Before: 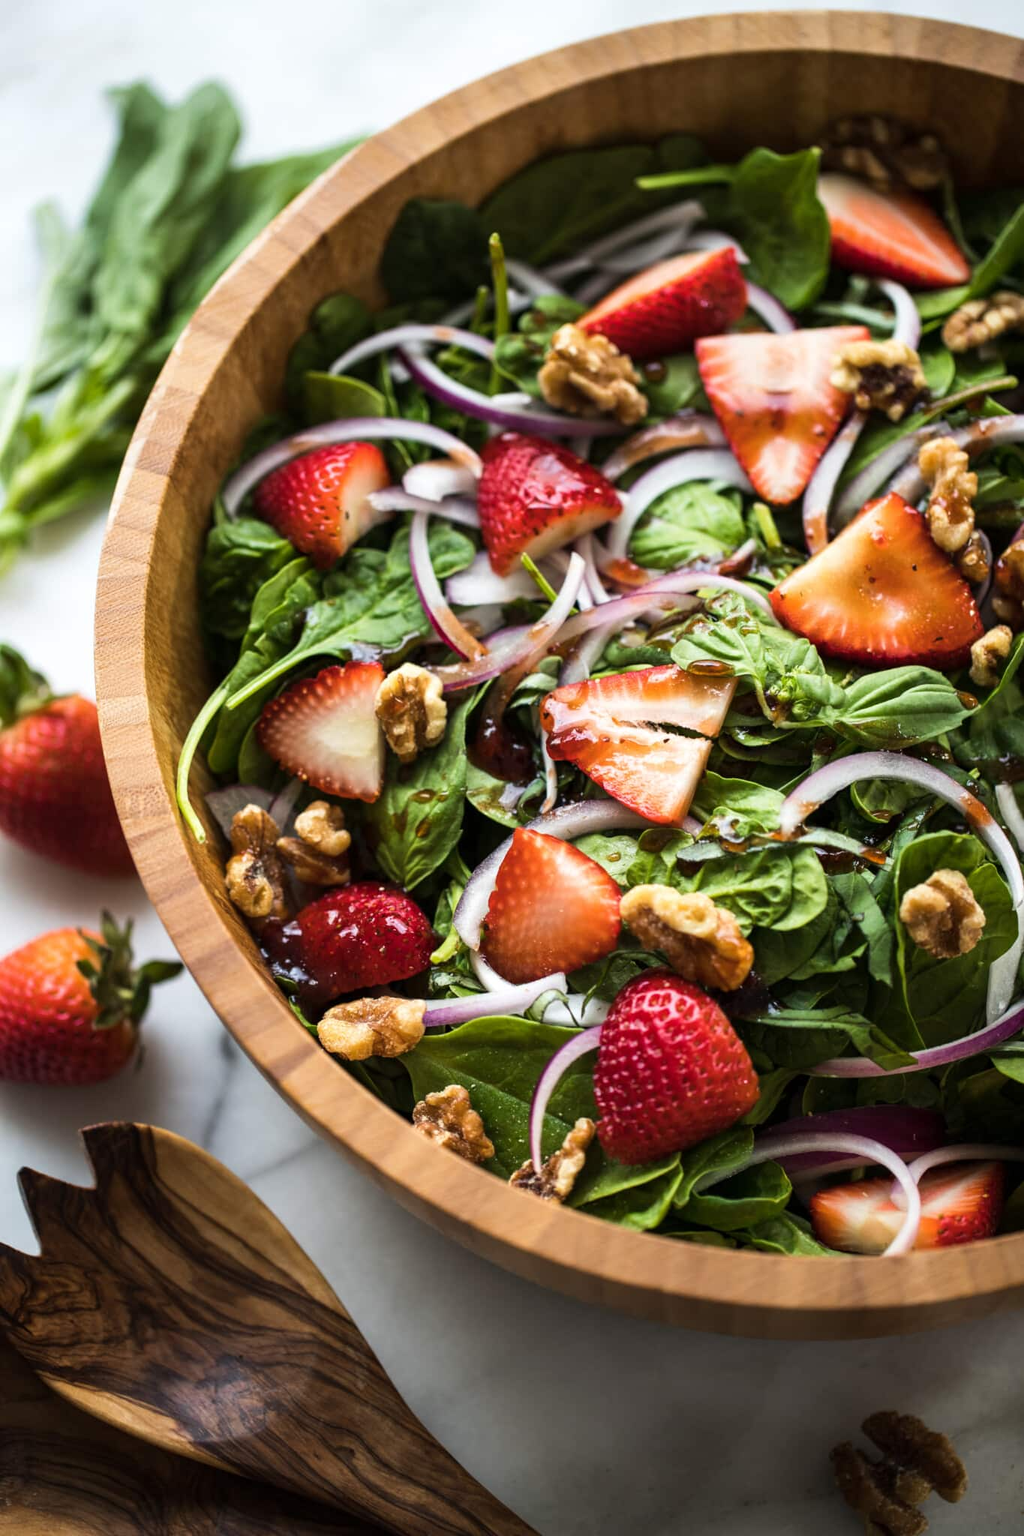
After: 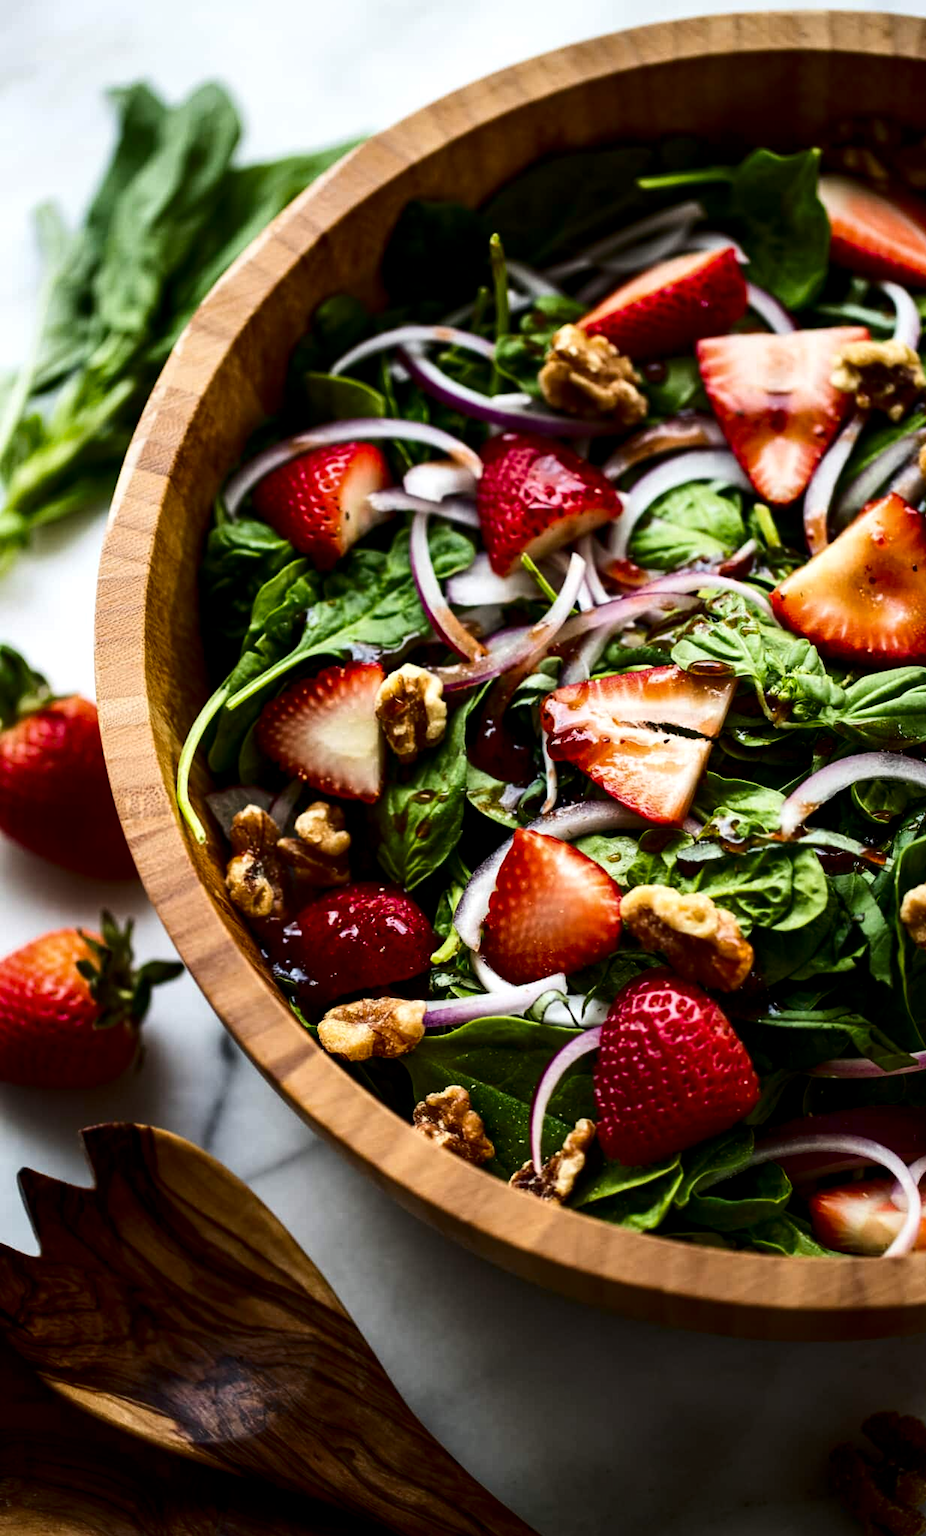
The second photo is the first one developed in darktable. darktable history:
contrast brightness saturation: contrast 0.19, brightness -0.24, saturation 0.11
crop: right 9.509%, bottom 0.031%
local contrast: highlights 100%, shadows 100%, detail 120%, midtone range 0.2
